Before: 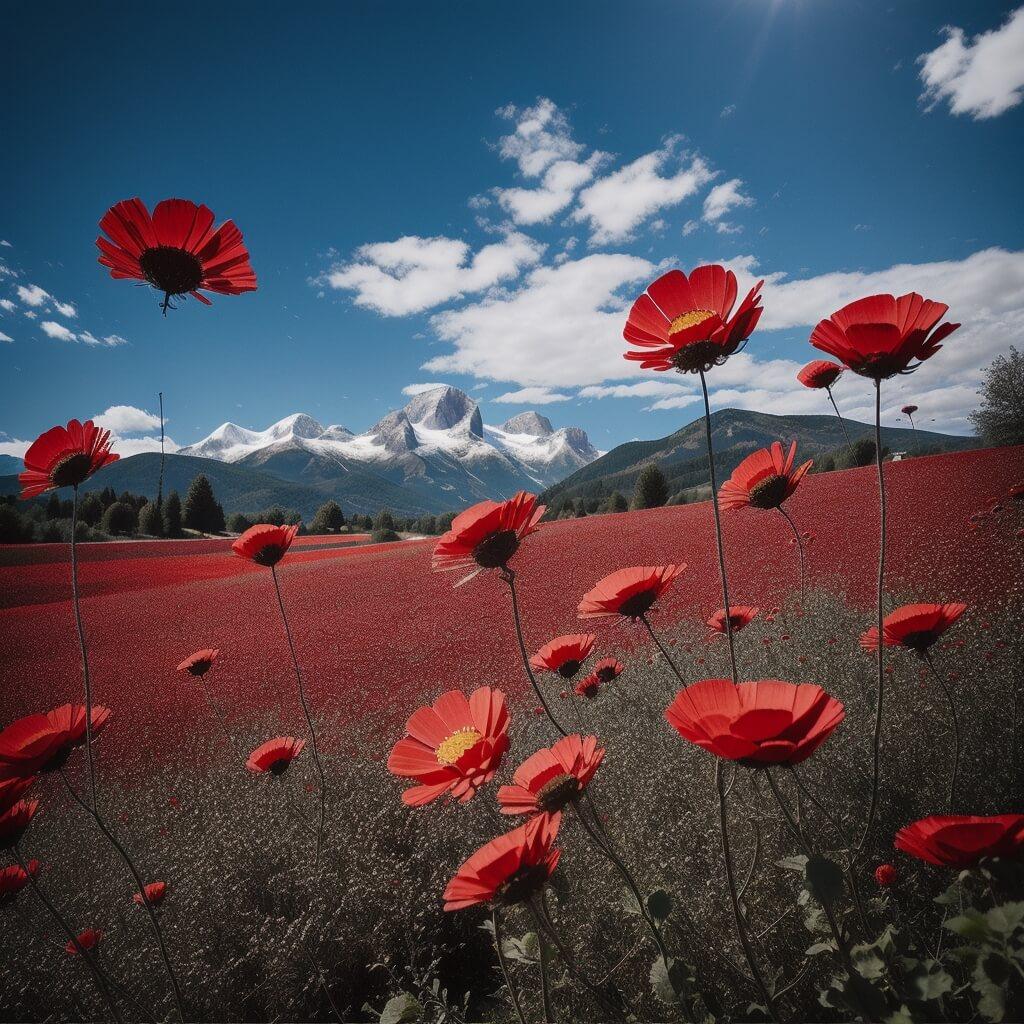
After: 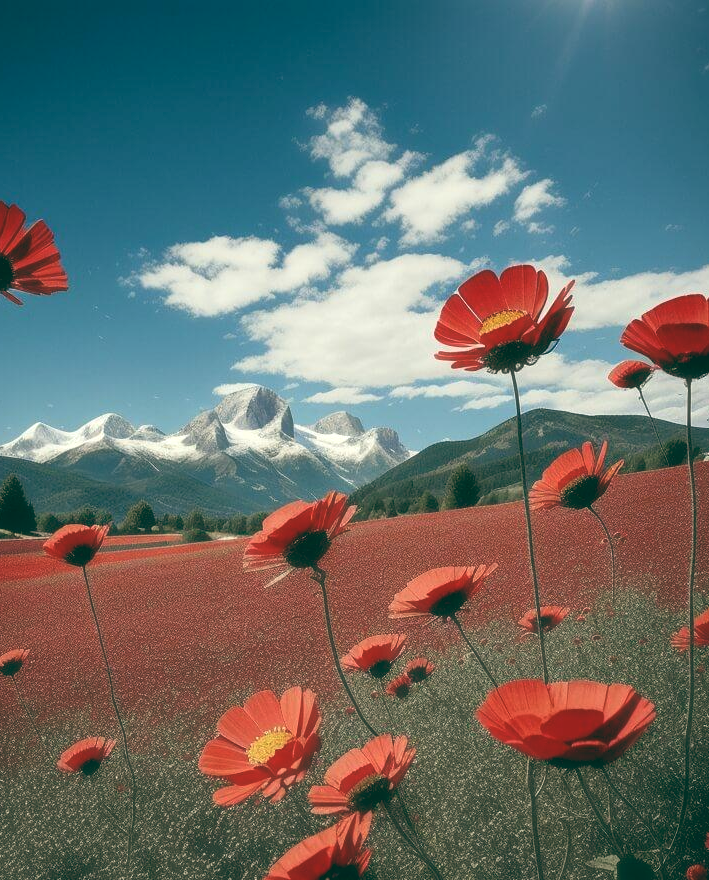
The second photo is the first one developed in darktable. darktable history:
crop: left 18.479%, right 12.2%, bottom 13.971%
haze removal: strength -0.1, adaptive false
color balance: lift [1.005, 0.99, 1.007, 1.01], gamma [1, 1.034, 1.032, 0.966], gain [0.873, 1.055, 1.067, 0.933]
exposure: black level correction 0, exposure 0.5 EV, compensate exposure bias true, compensate highlight preservation false
